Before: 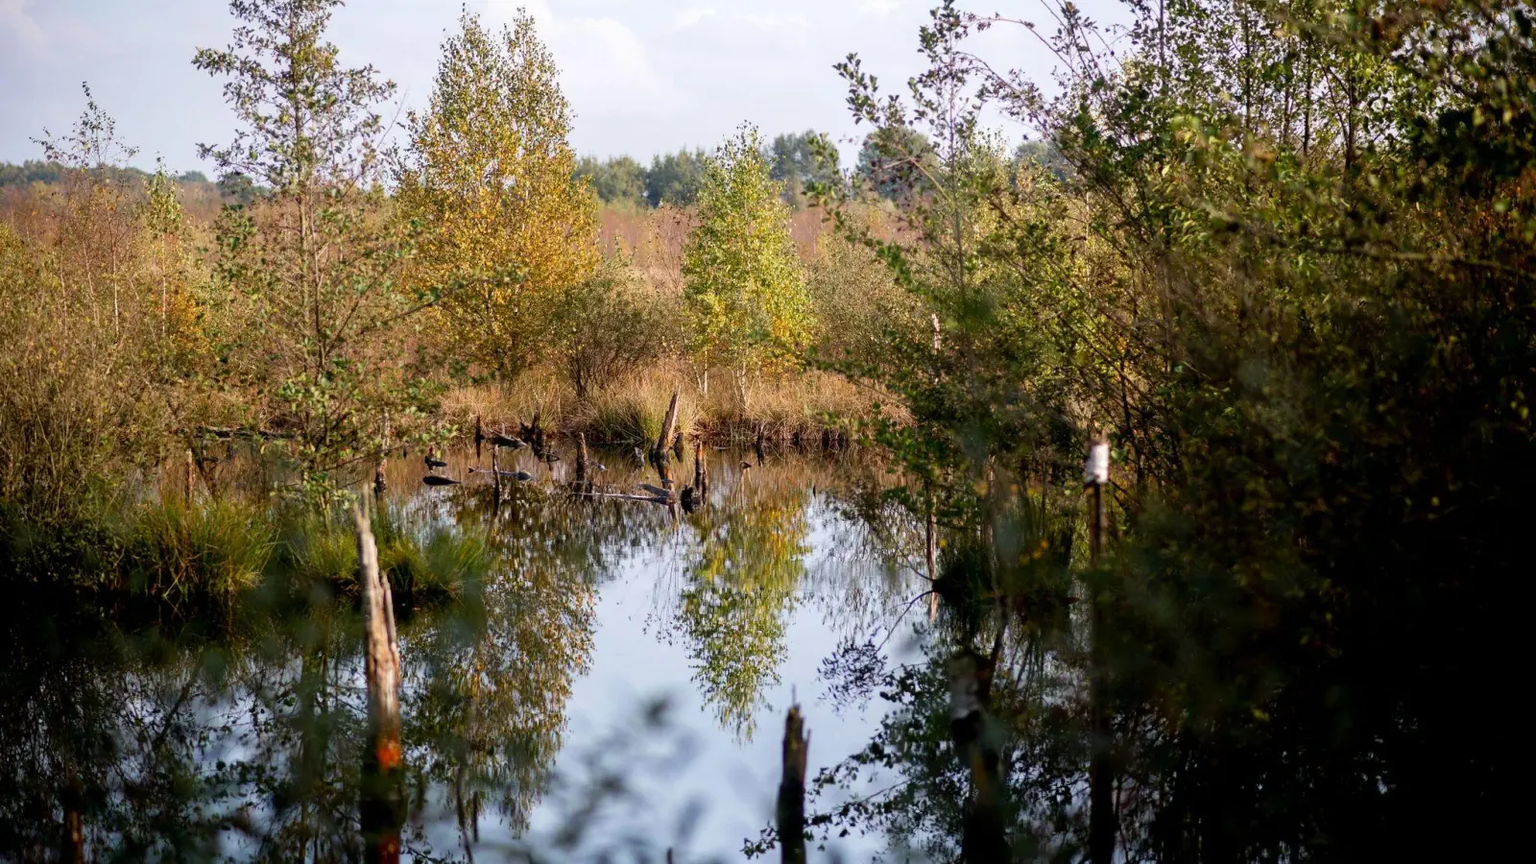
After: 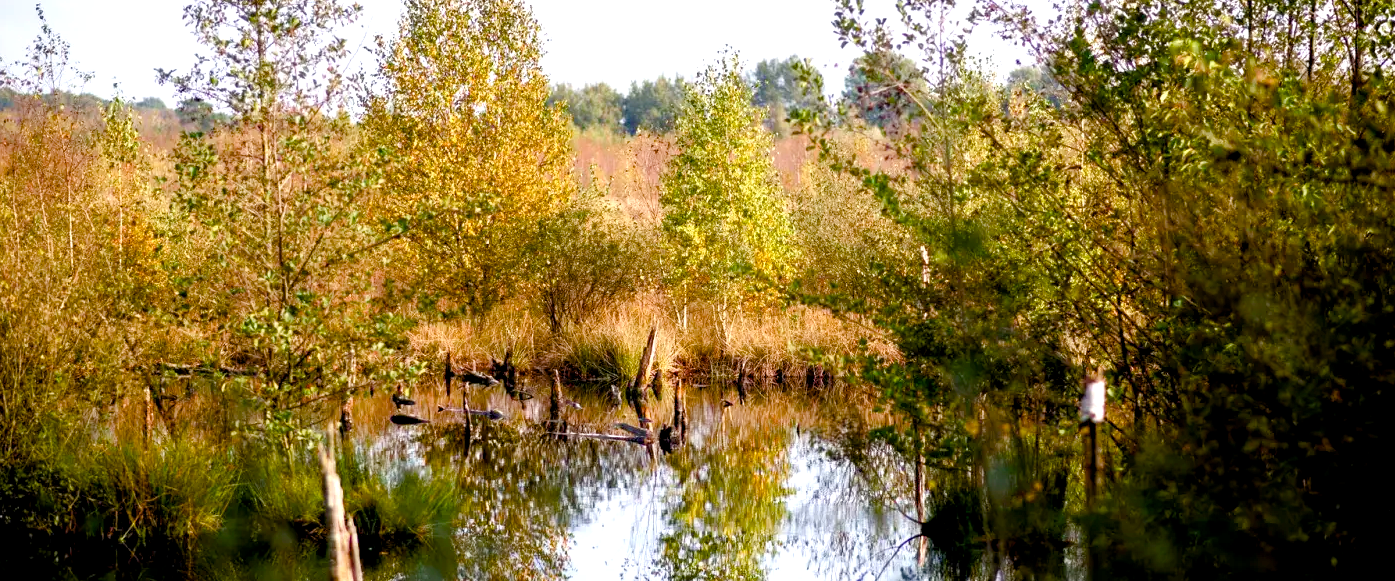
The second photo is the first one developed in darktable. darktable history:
exposure: exposure 0.656 EV, compensate highlight preservation false
crop: left 3.155%, top 9.017%, right 9.64%, bottom 26.411%
color balance rgb: global offset › luminance -0.51%, perceptual saturation grading › global saturation 28.185%, perceptual saturation grading › highlights -25.273%, perceptual saturation grading › mid-tones 25.053%, perceptual saturation grading › shadows 49.394%
